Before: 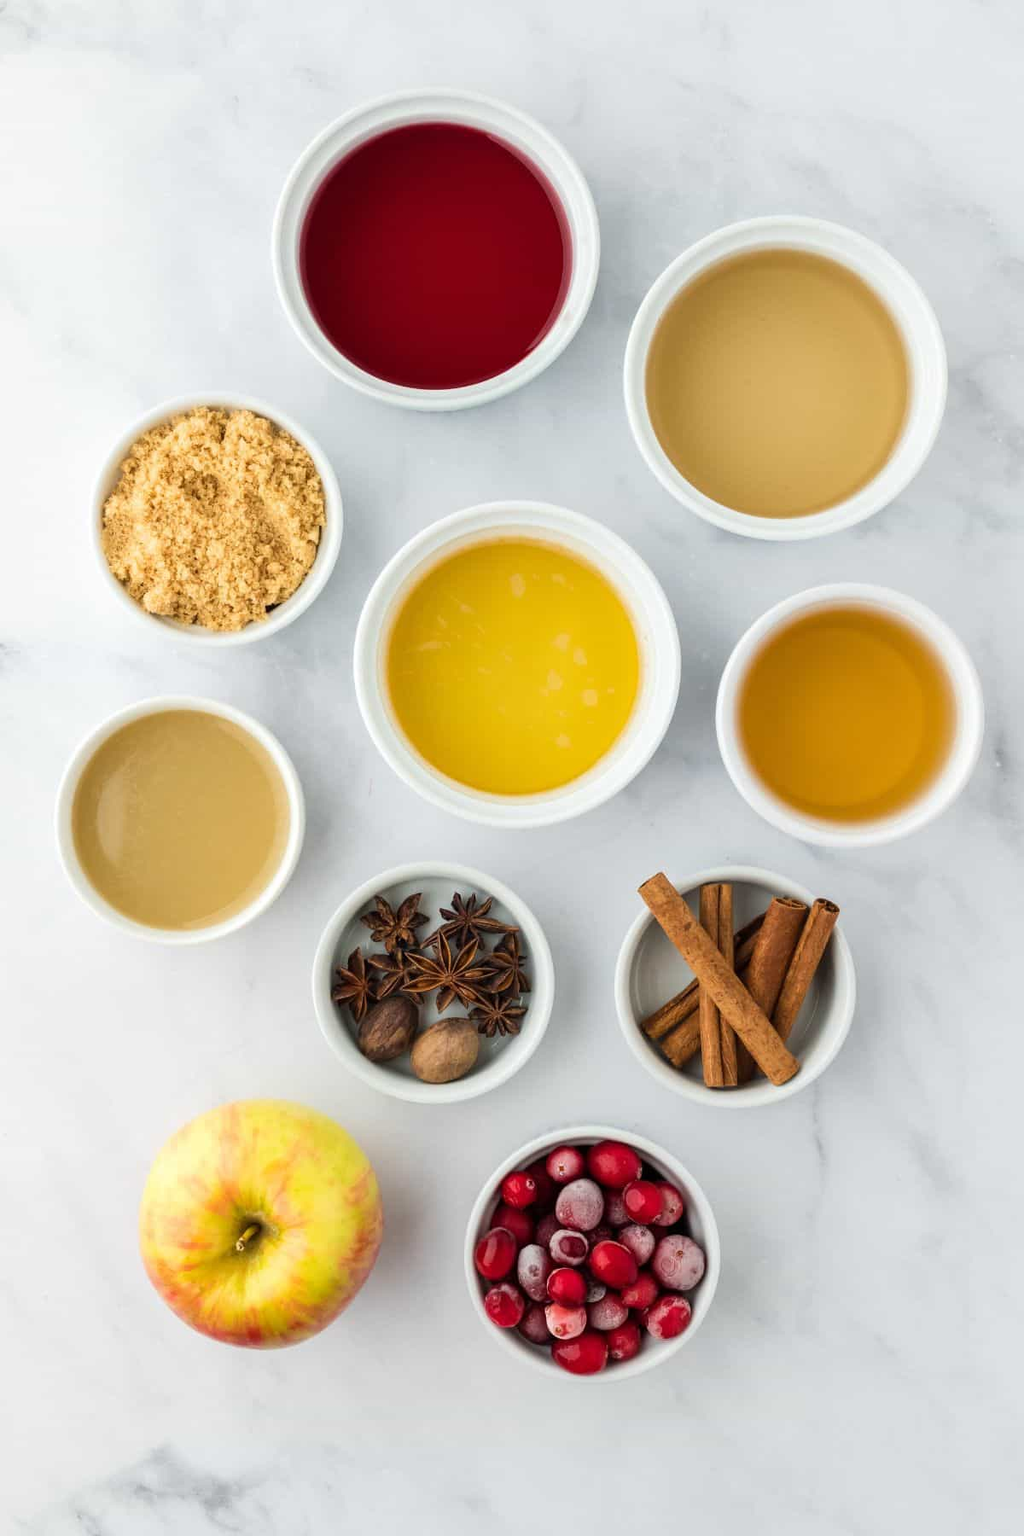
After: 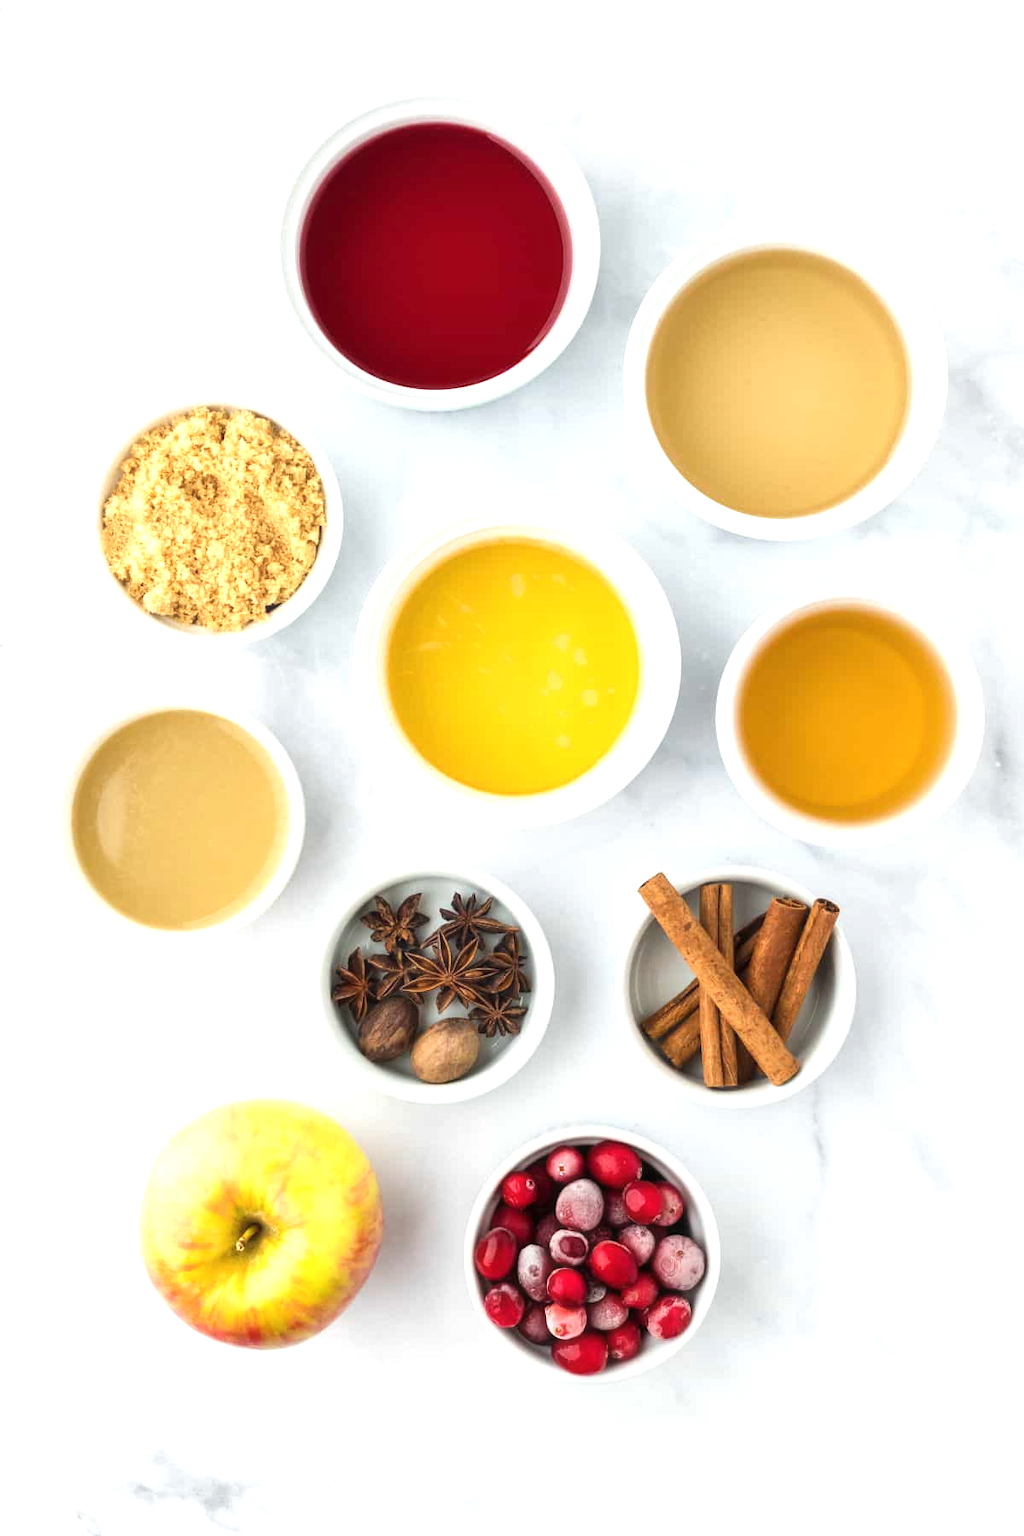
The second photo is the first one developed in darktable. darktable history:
haze removal: strength -0.05, compatibility mode true
exposure: exposure 0.635 EV, compensate highlight preservation false
